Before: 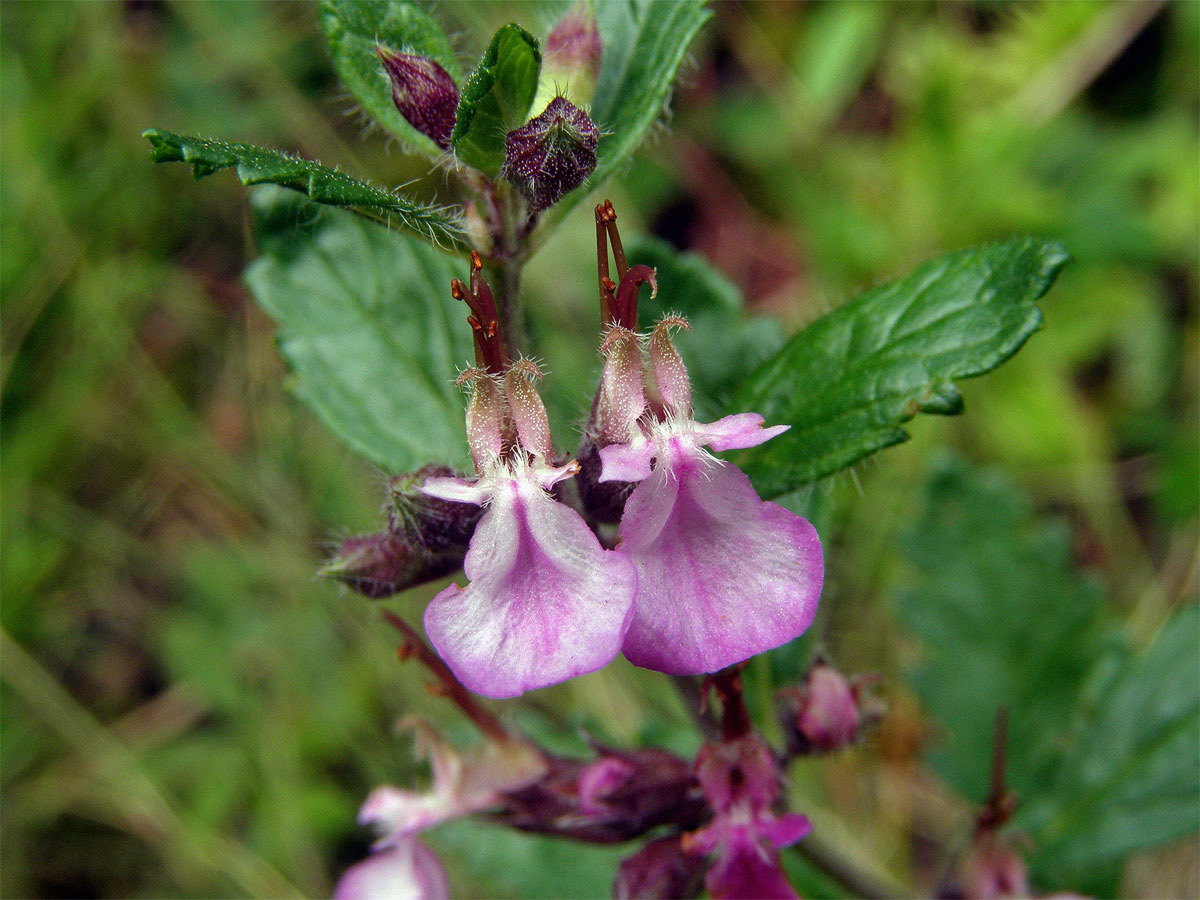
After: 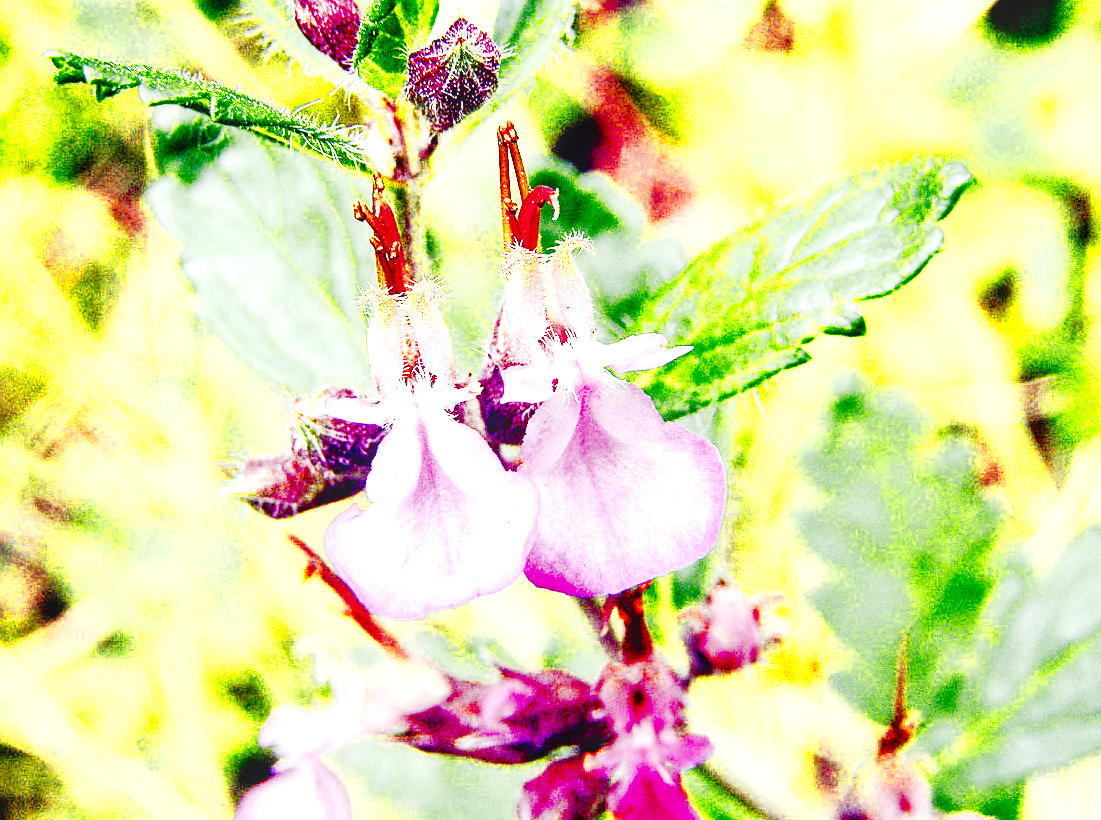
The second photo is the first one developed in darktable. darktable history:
local contrast: on, module defaults
color zones: curves: ch0 [(0.004, 0.305) (0.261, 0.623) (0.389, 0.399) (0.708, 0.571) (0.947, 0.34)]; ch1 [(0.025, 0.645) (0.229, 0.584) (0.326, 0.551) (0.484, 0.262) (0.757, 0.643)]
crop and rotate: left 8.237%, top 8.804%
sharpen: on, module defaults
base curve: curves: ch0 [(0, 0) (0.036, 0.025) (0.121, 0.166) (0.206, 0.329) (0.605, 0.79) (1, 1)], preserve colors none
tone equalizer: mask exposure compensation -0.488 EV
exposure: black level correction 0, exposure 2.357 EV, compensate highlight preservation false
tone curve: curves: ch0 [(0, 0.014) (0.17, 0.099) (0.398, 0.423) (0.725, 0.828) (0.872, 0.918) (1, 0.981)]; ch1 [(0, 0) (0.402, 0.36) (0.489, 0.491) (0.5, 0.503) (0.515, 0.52) (0.545, 0.572) (0.615, 0.662) (0.701, 0.725) (1, 1)]; ch2 [(0, 0) (0.42, 0.458) (0.485, 0.499) (0.503, 0.503) (0.531, 0.542) (0.561, 0.594) (0.644, 0.694) (0.717, 0.753) (1, 0.991)], preserve colors none
